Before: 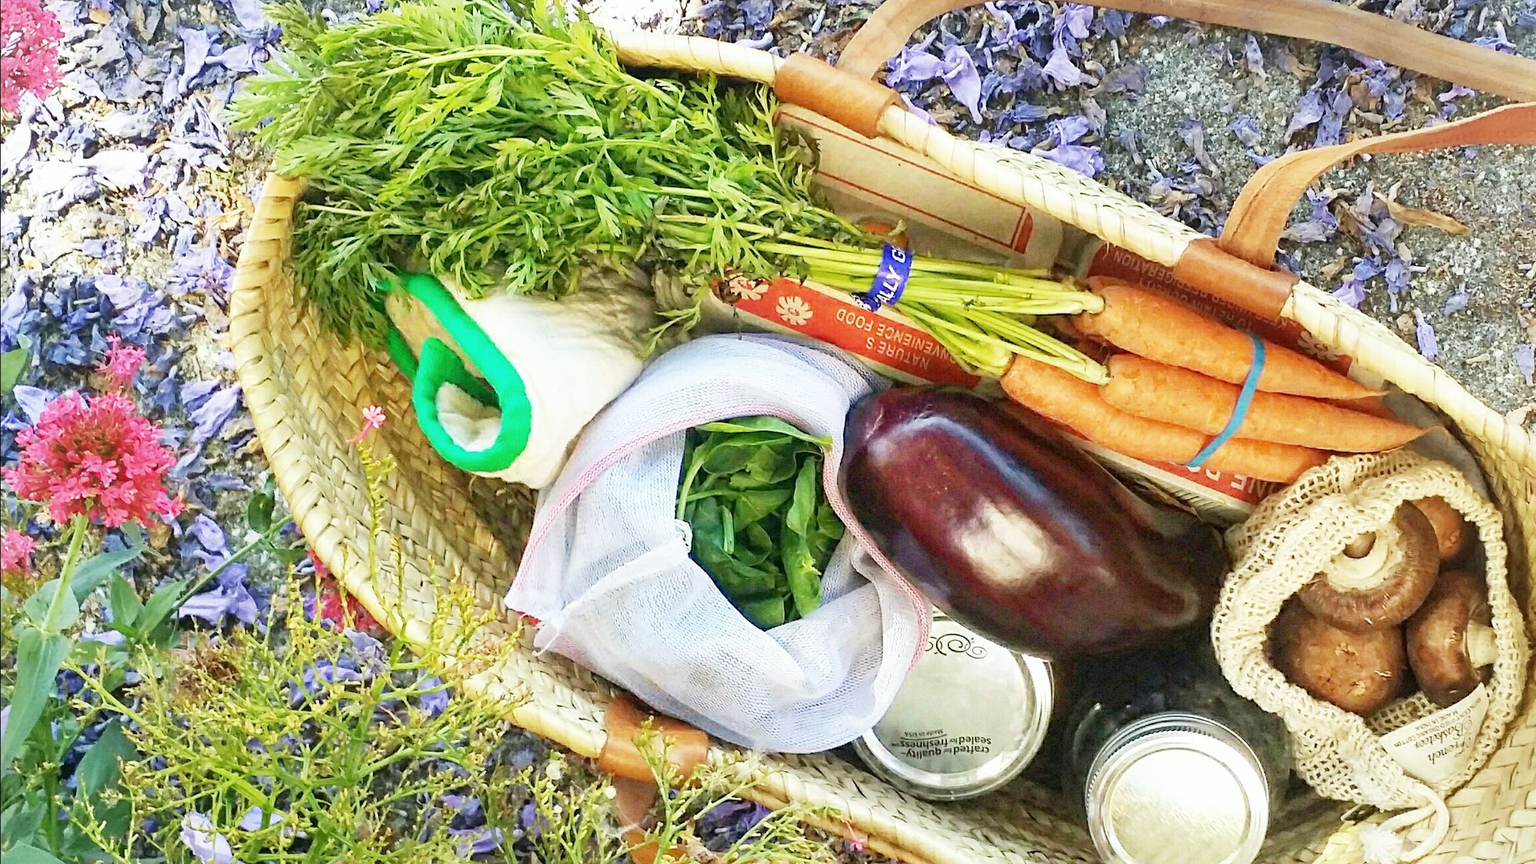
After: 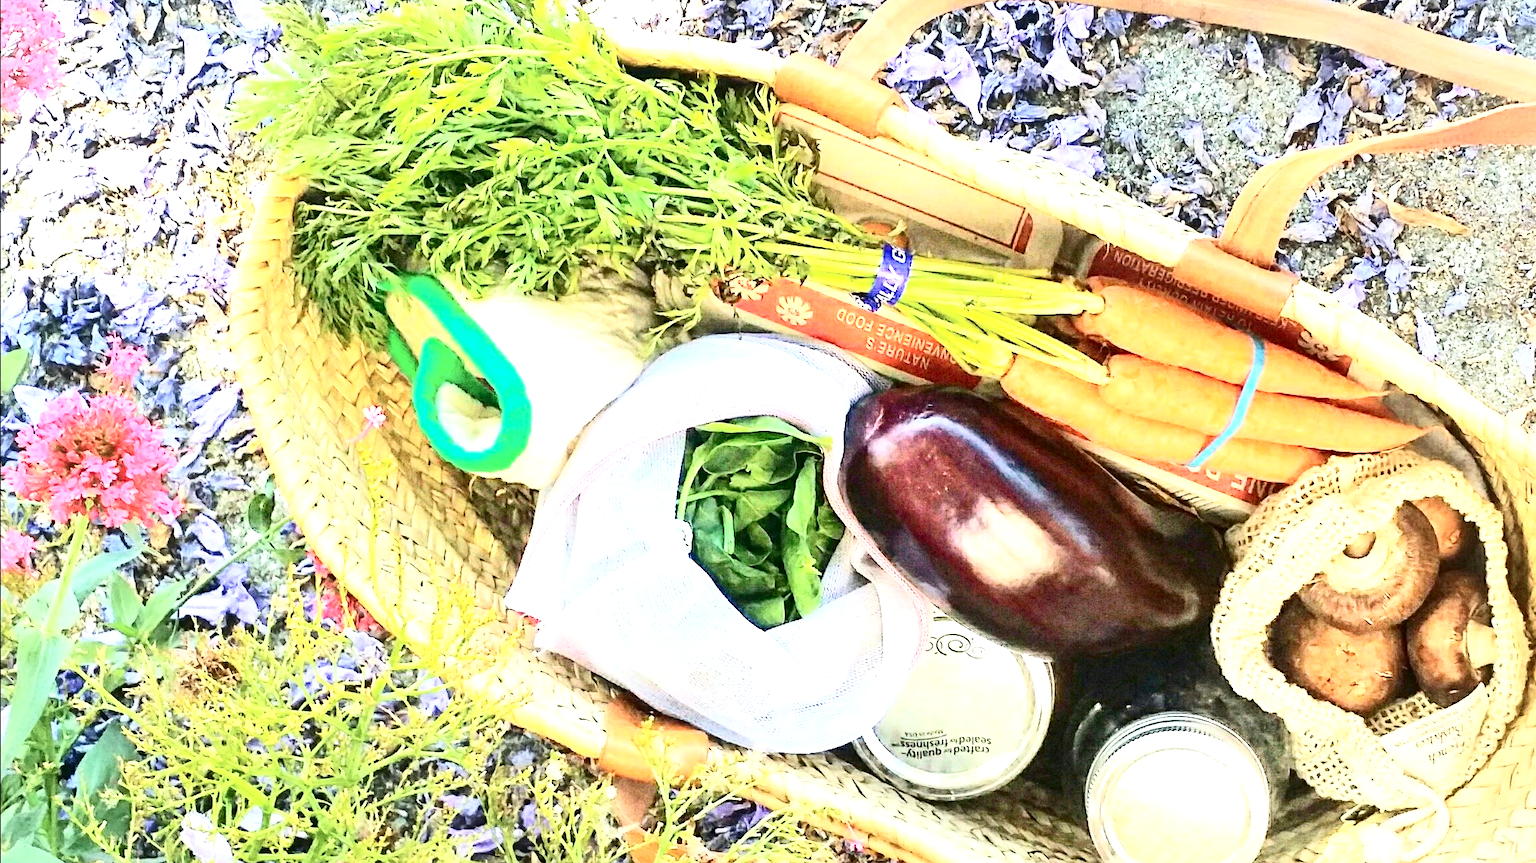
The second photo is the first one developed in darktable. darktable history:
exposure: black level correction 0, exposure 0.7 EV, compensate exposure bias true, compensate highlight preservation false
contrast brightness saturation: contrast 0.39, brightness 0.1
